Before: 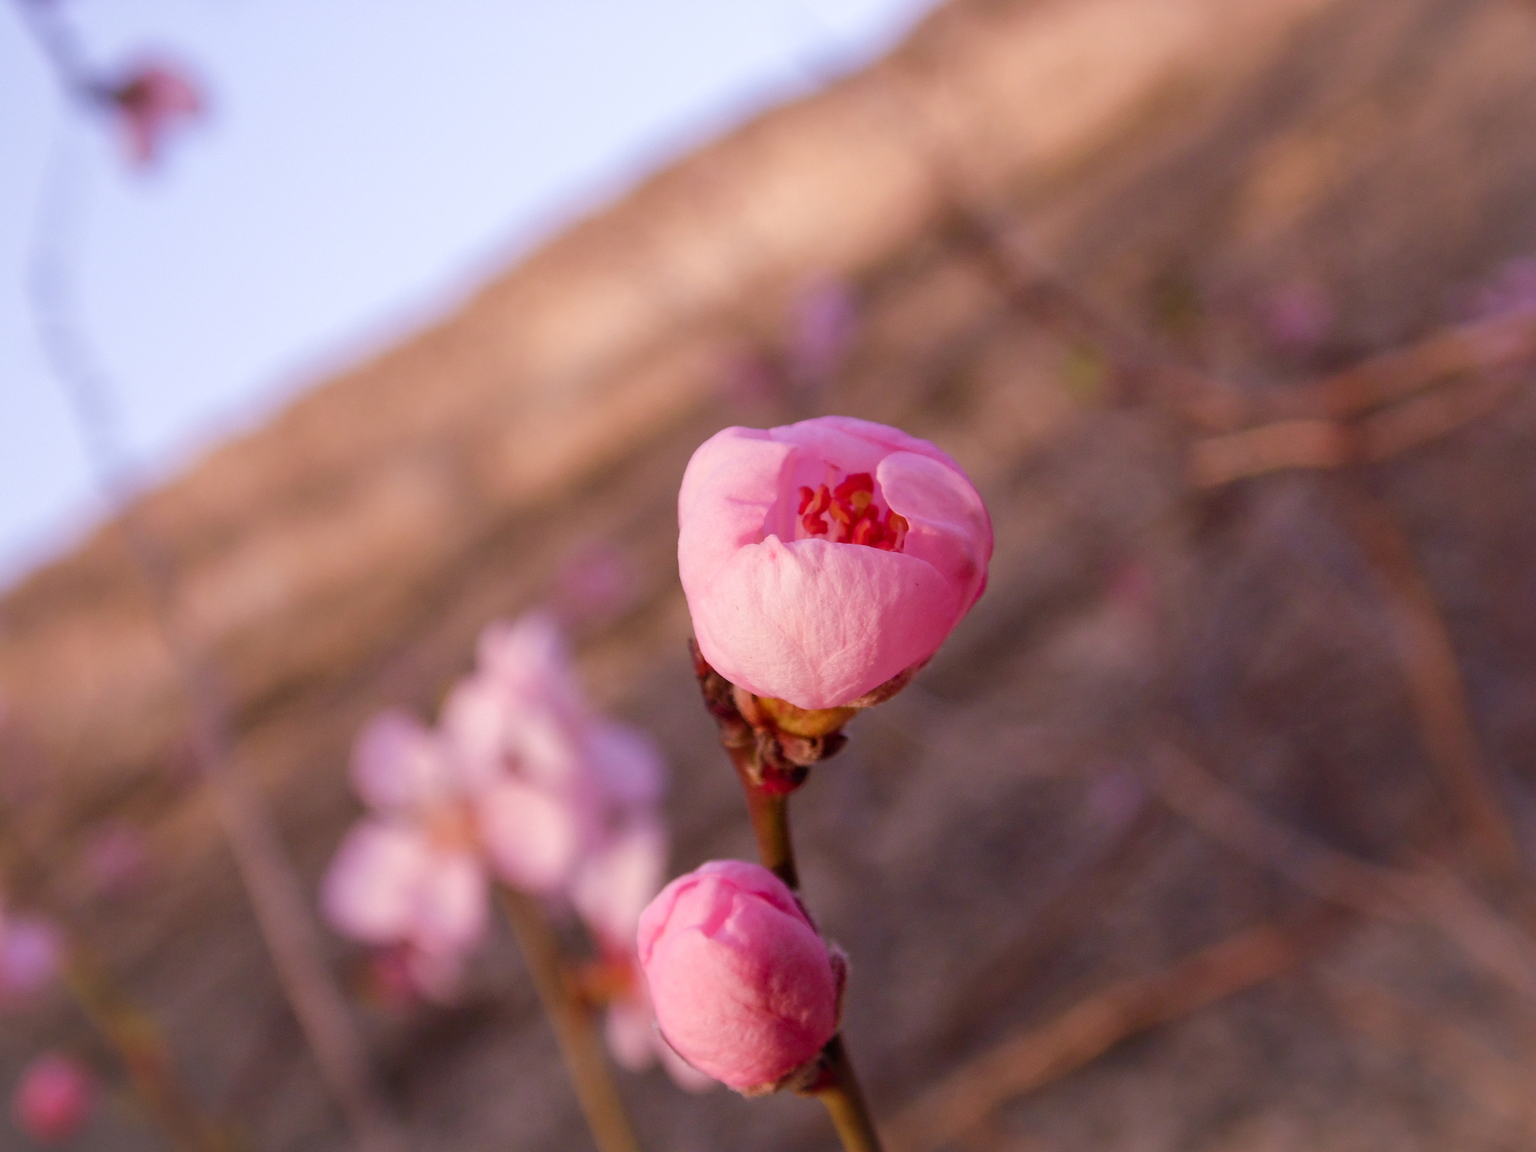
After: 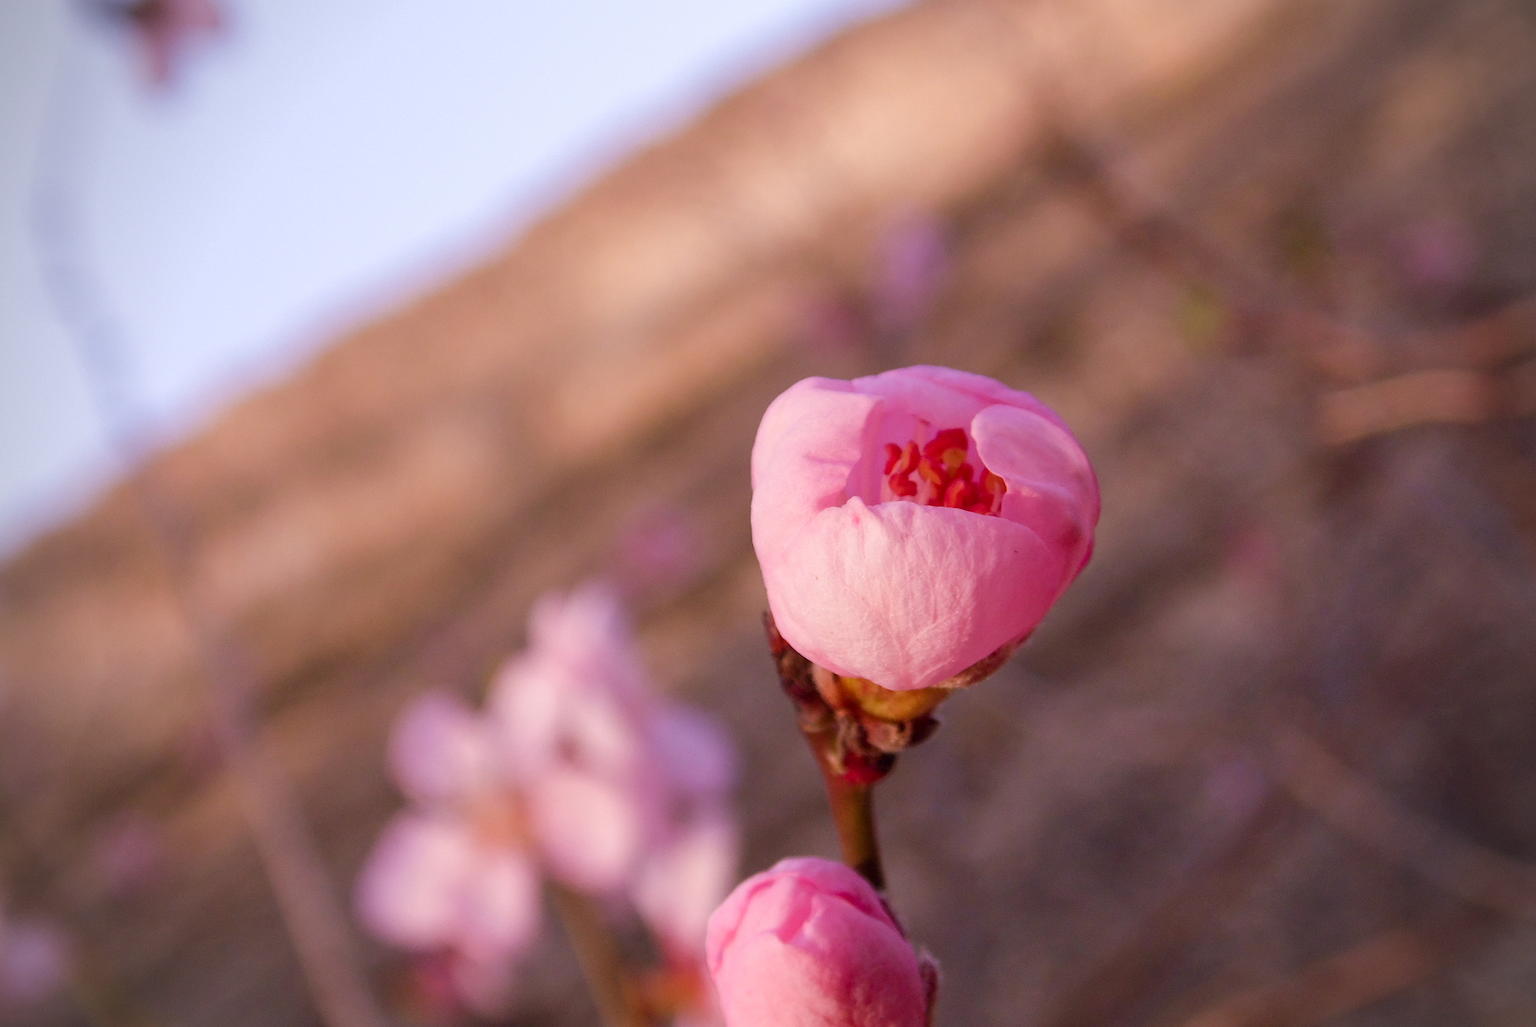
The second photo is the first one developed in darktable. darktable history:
crop: top 7.49%, right 9.717%, bottom 11.943%
vignetting: on, module defaults
